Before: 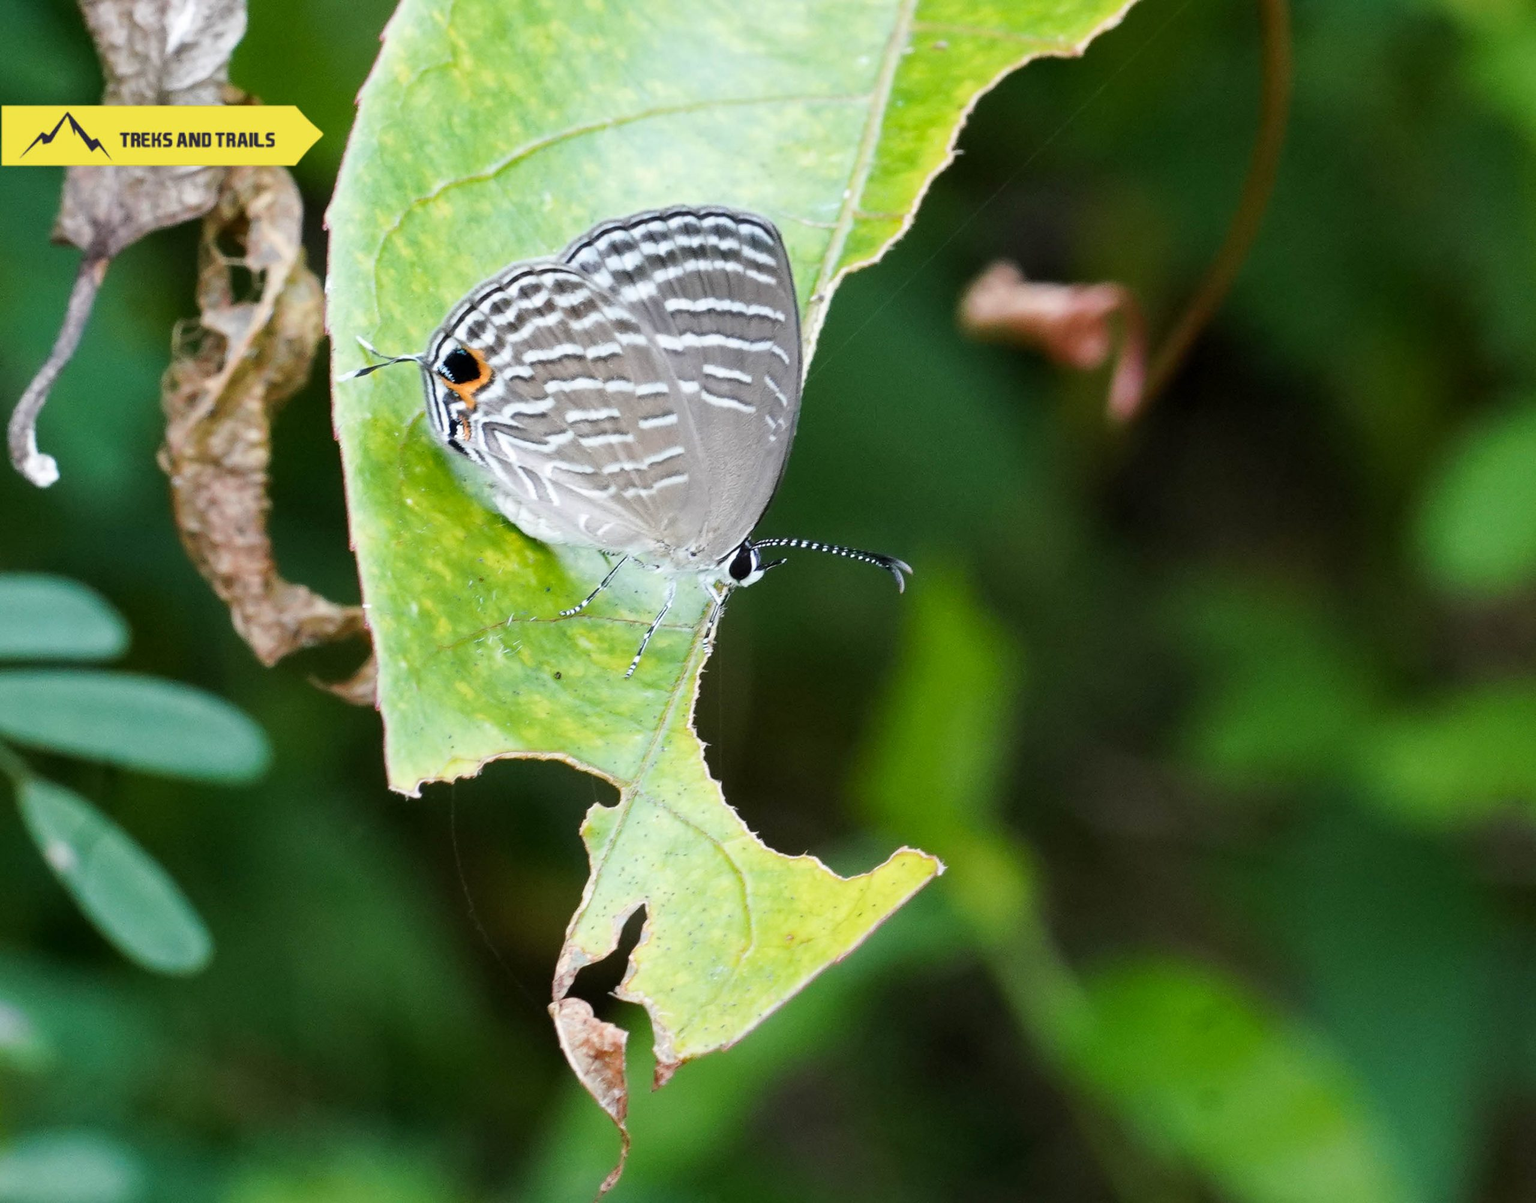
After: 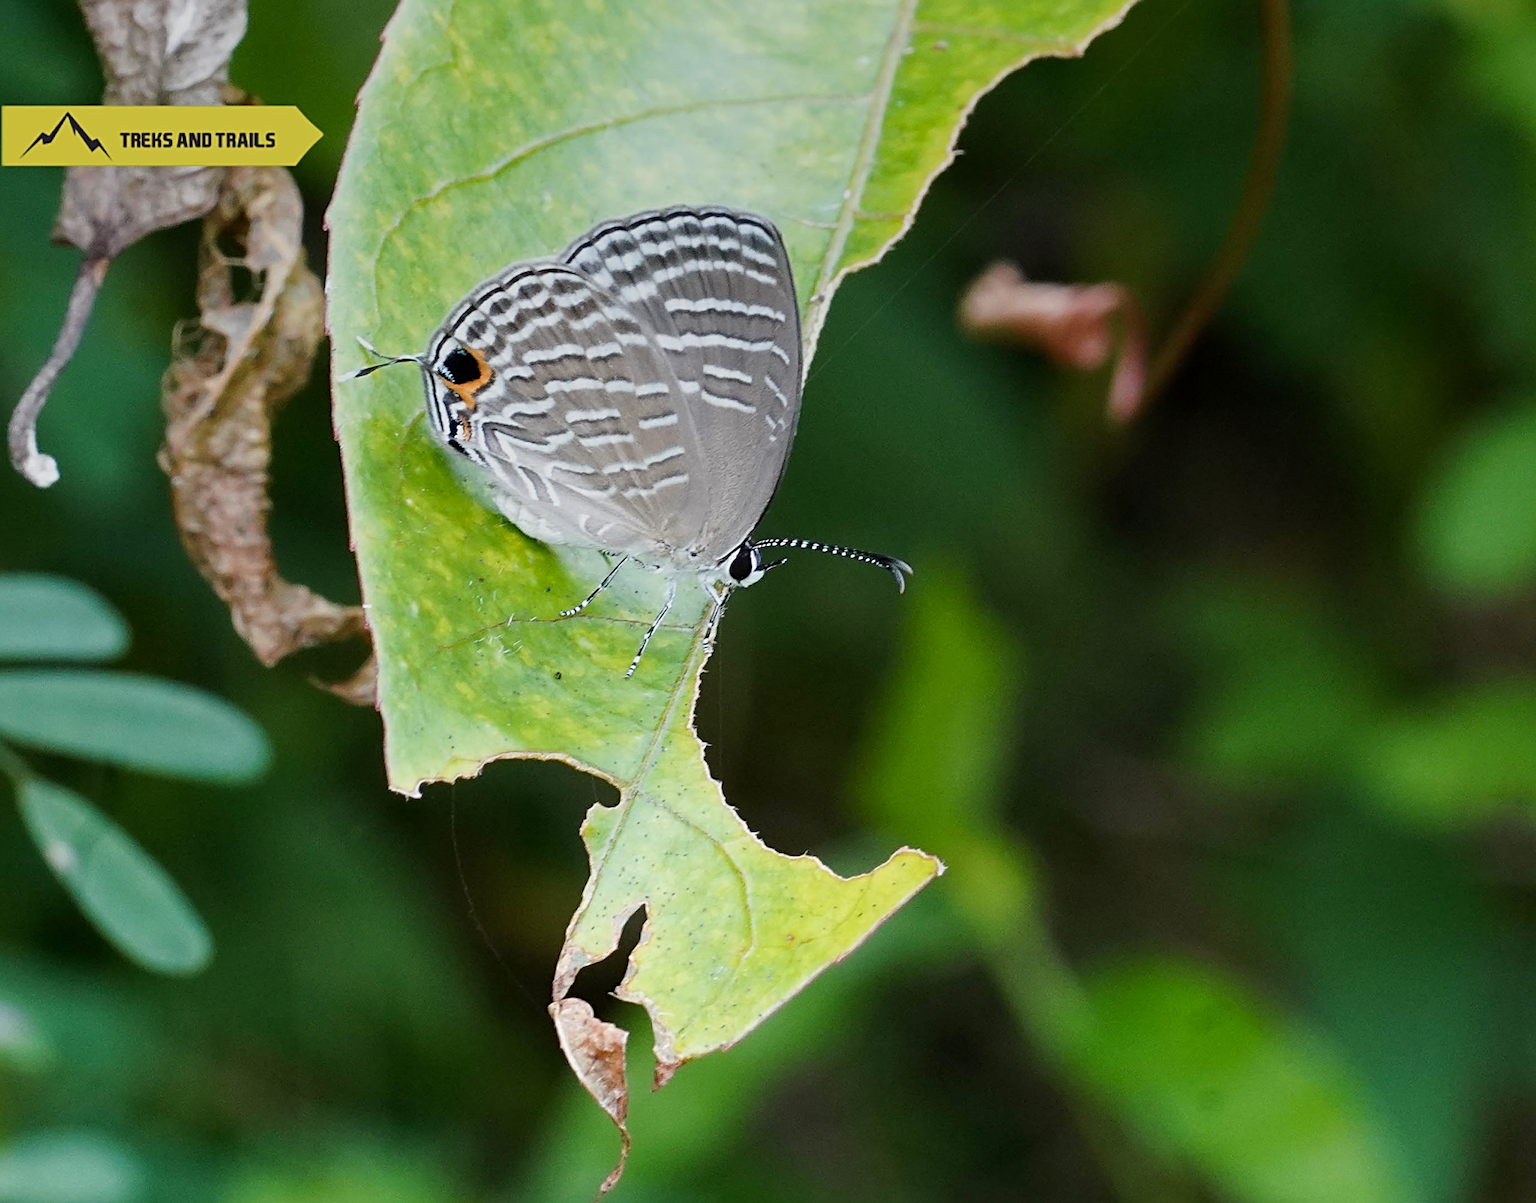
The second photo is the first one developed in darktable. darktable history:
sharpen: radius 3.119
graduated density: rotation -0.352°, offset 57.64
